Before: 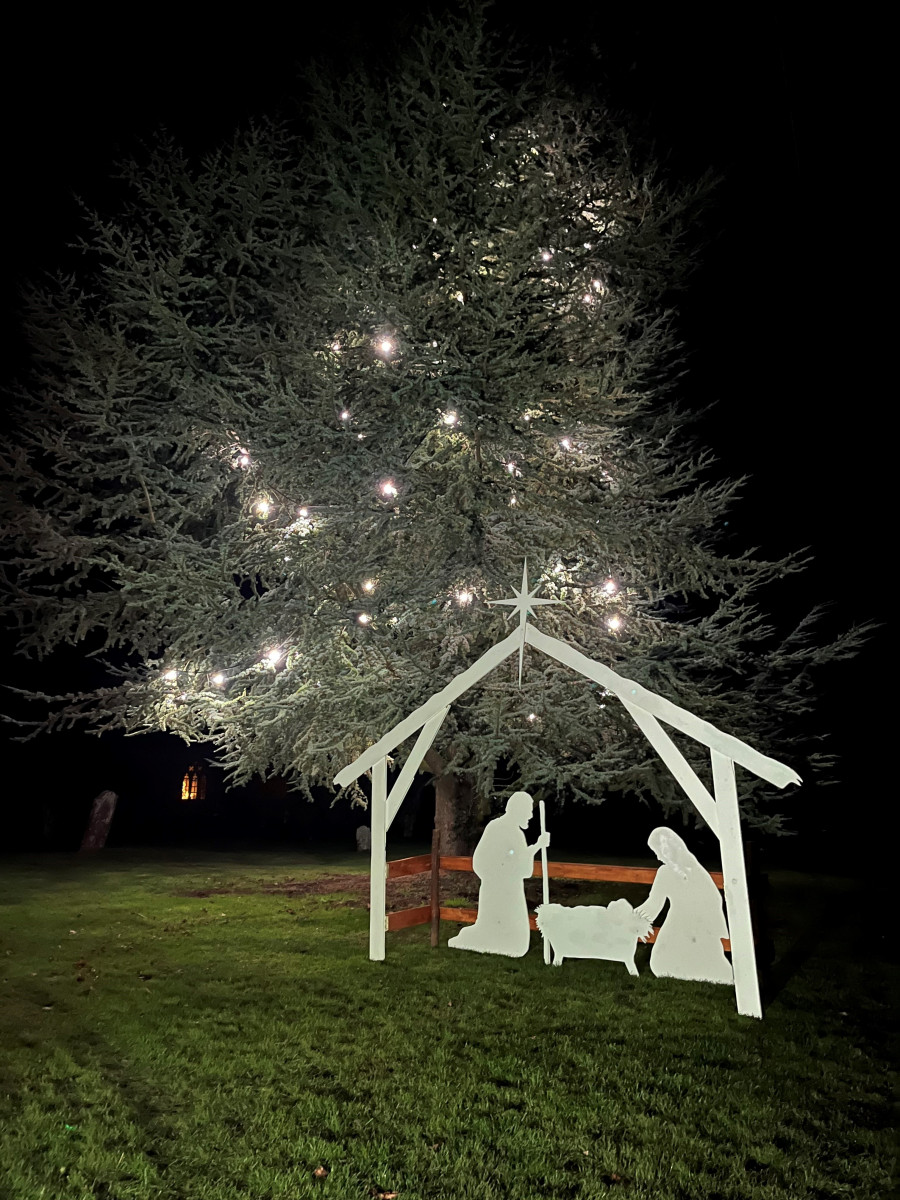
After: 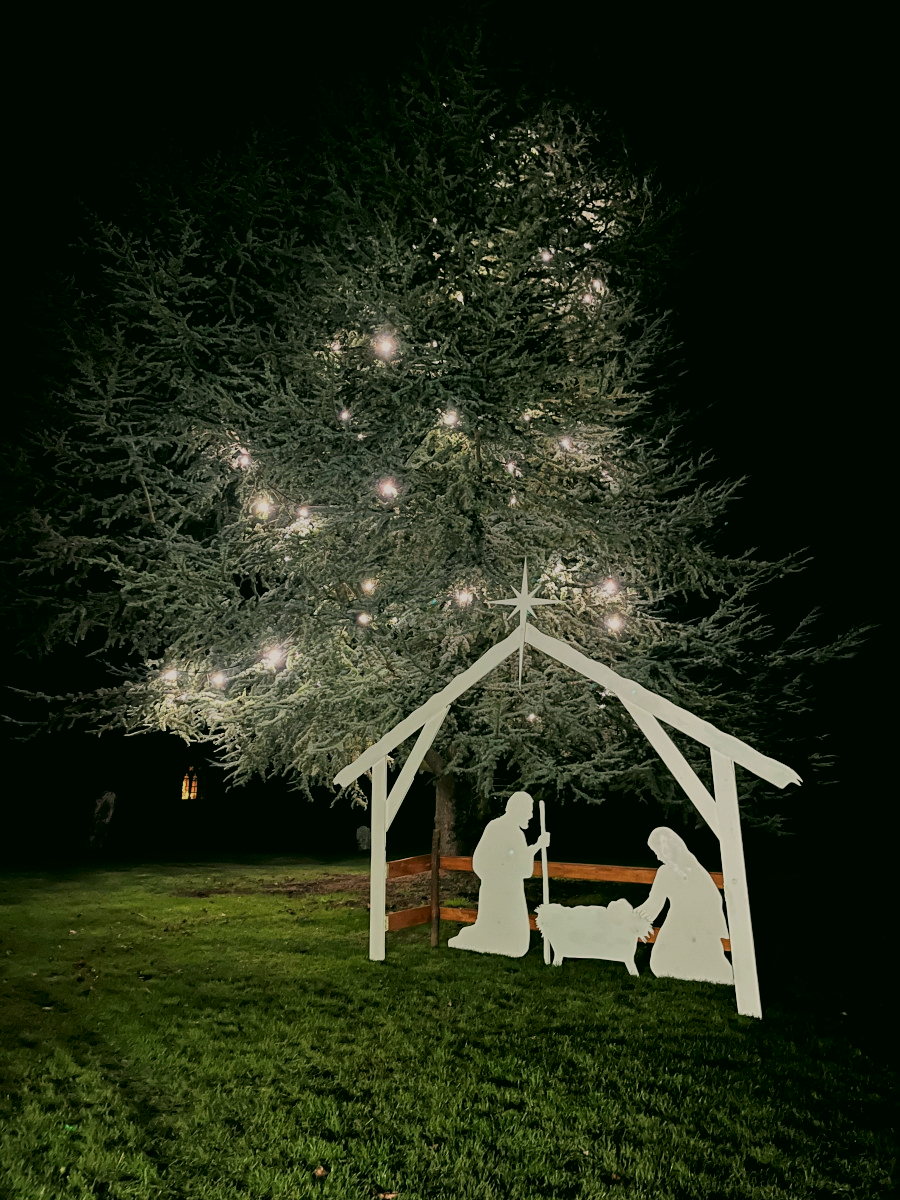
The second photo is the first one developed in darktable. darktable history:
filmic rgb: black relative exposure -7.32 EV, white relative exposure 5.09 EV, hardness 3.2
color correction: highlights a* 4.02, highlights b* 4.98, shadows a* -7.55, shadows b* 4.98
